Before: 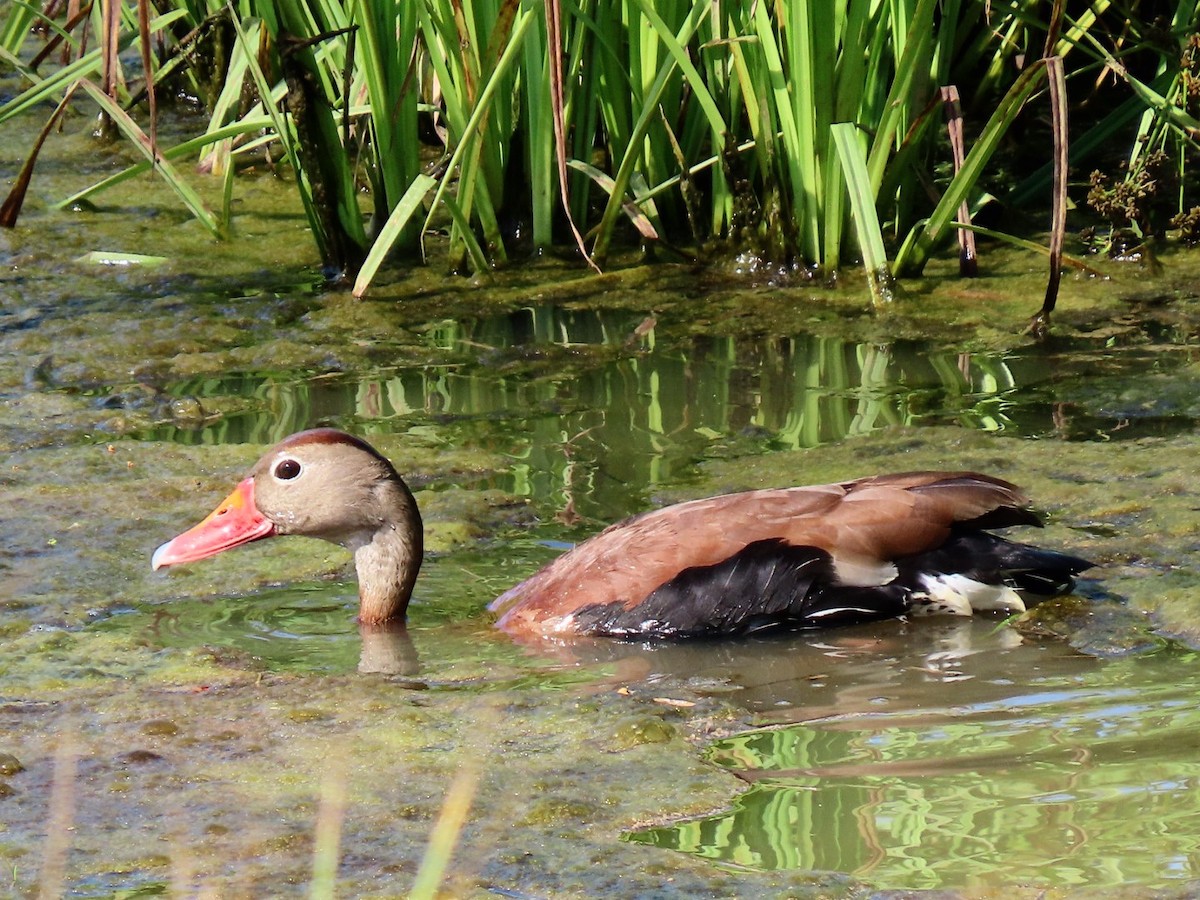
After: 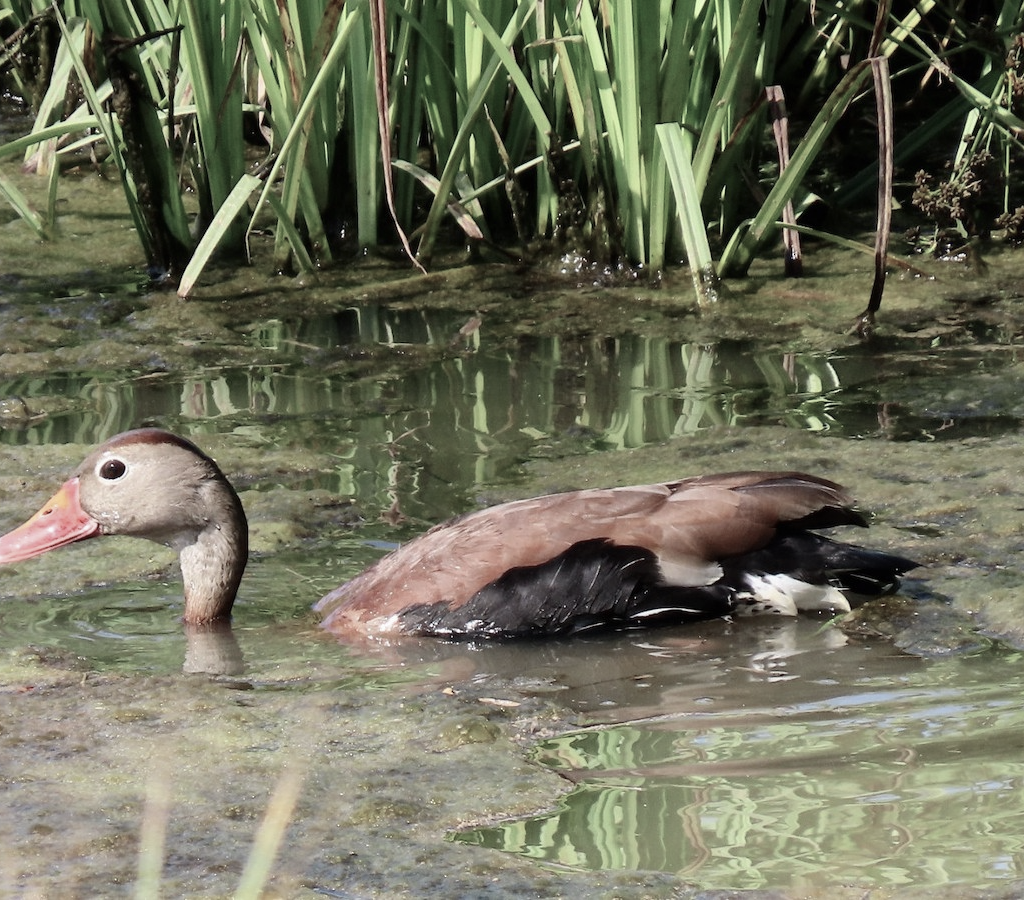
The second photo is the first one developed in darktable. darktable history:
crop and rotate: left 14.584%
color balance rgb: linear chroma grading › global chroma -16.06%, perceptual saturation grading › global saturation -32.85%, global vibrance -23.56%
